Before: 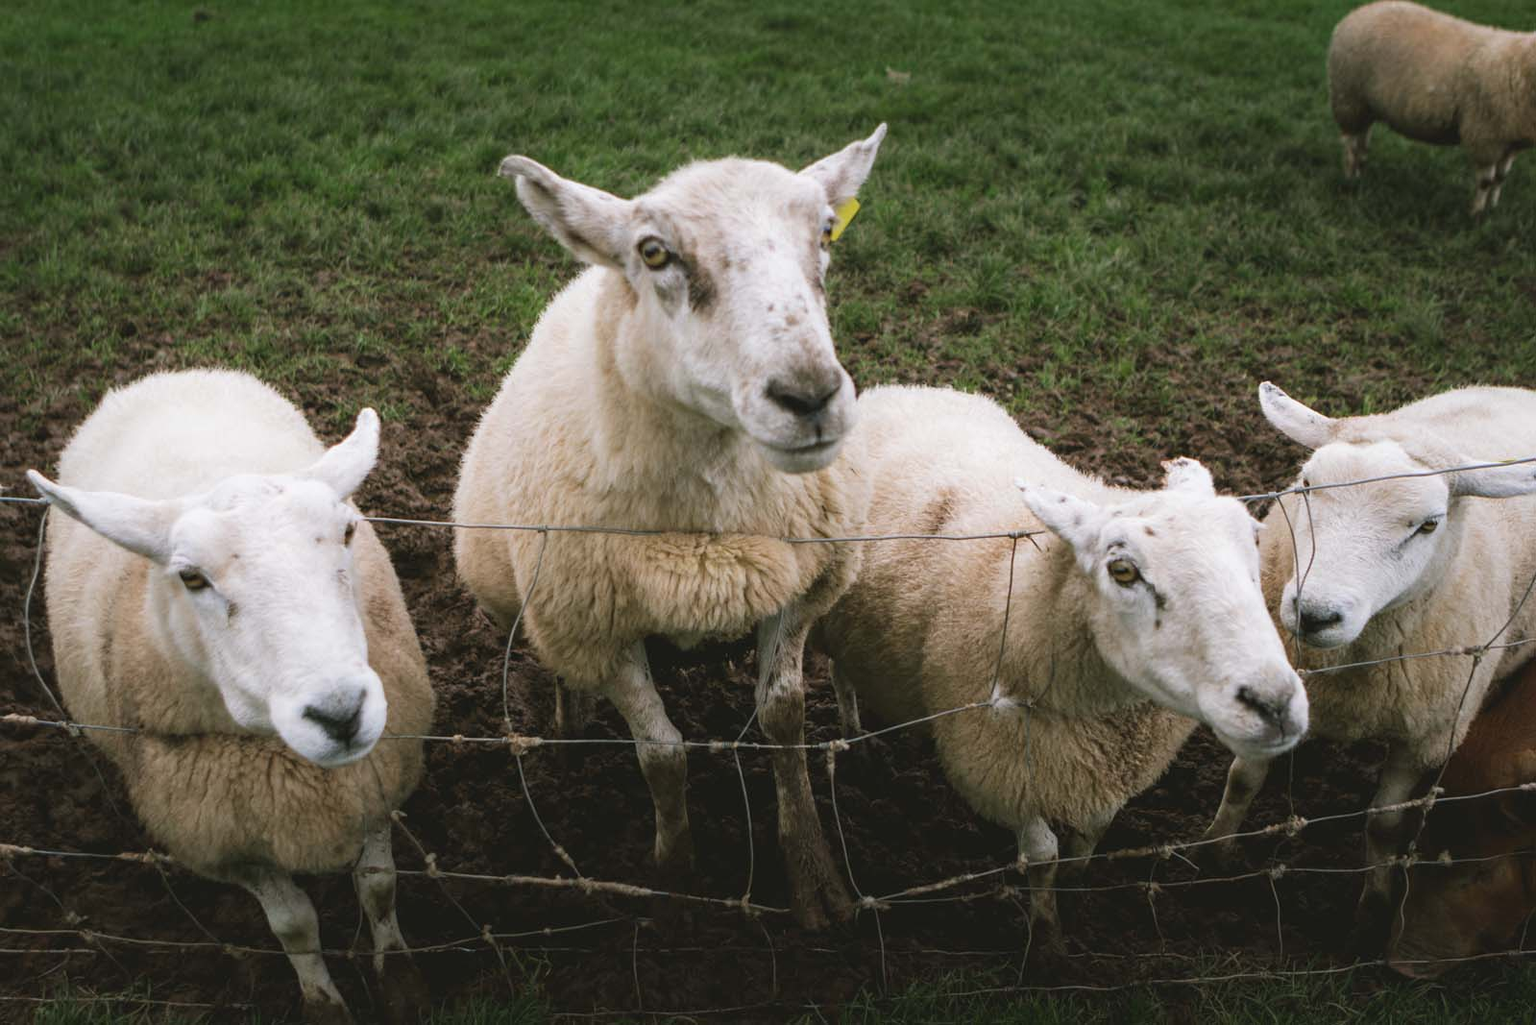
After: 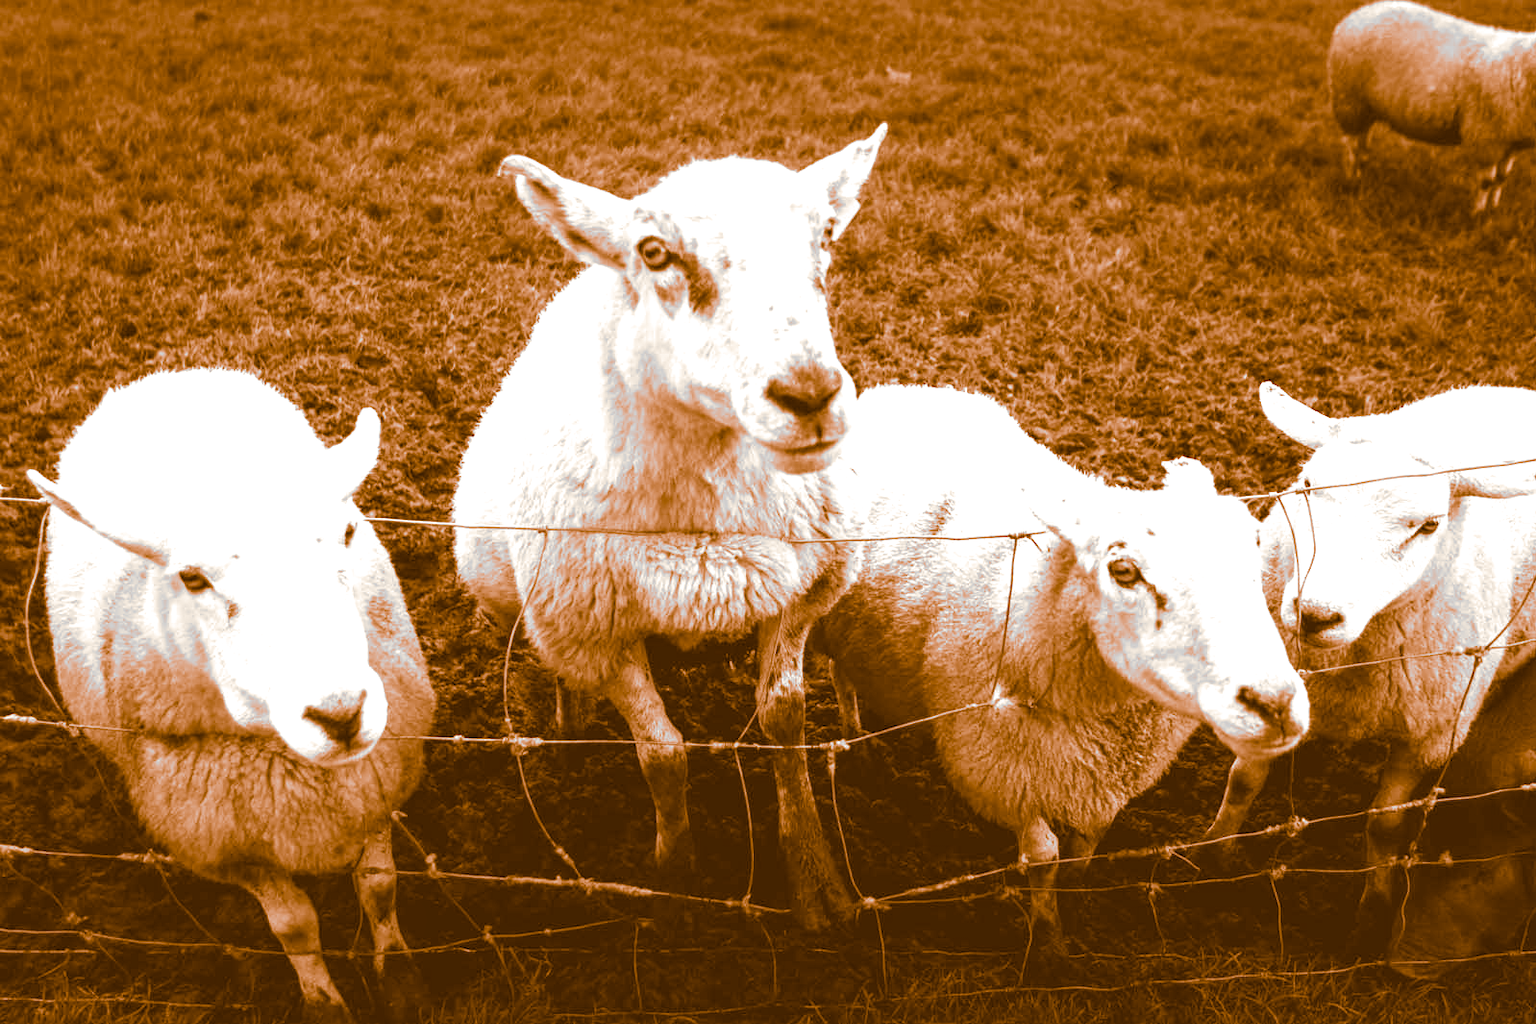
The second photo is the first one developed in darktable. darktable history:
monochrome: on, module defaults
local contrast: highlights 100%, shadows 100%, detail 120%, midtone range 0.2
split-toning: shadows › hue 26°, shadows › saturation 0.92, highlights › hue 40°, highlights › saturation 0.92, balance -63, compress 0%
exposure: black level correction 0, exposure 1.1 EV, compensate exposure bias true, compensate highlight preservation false
